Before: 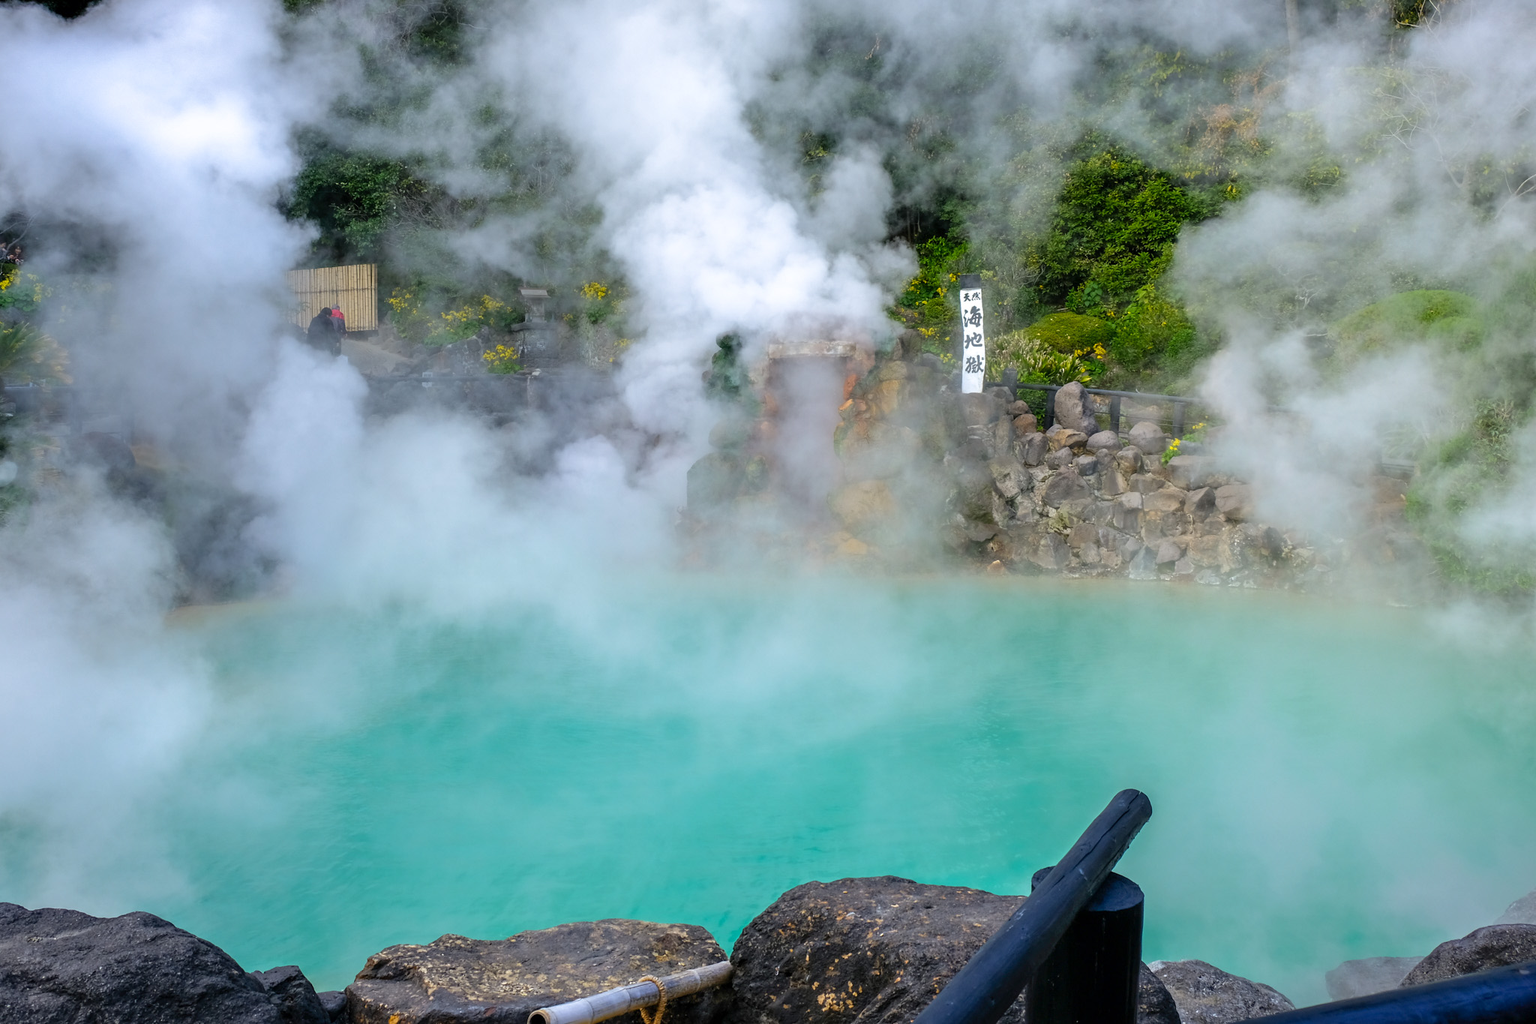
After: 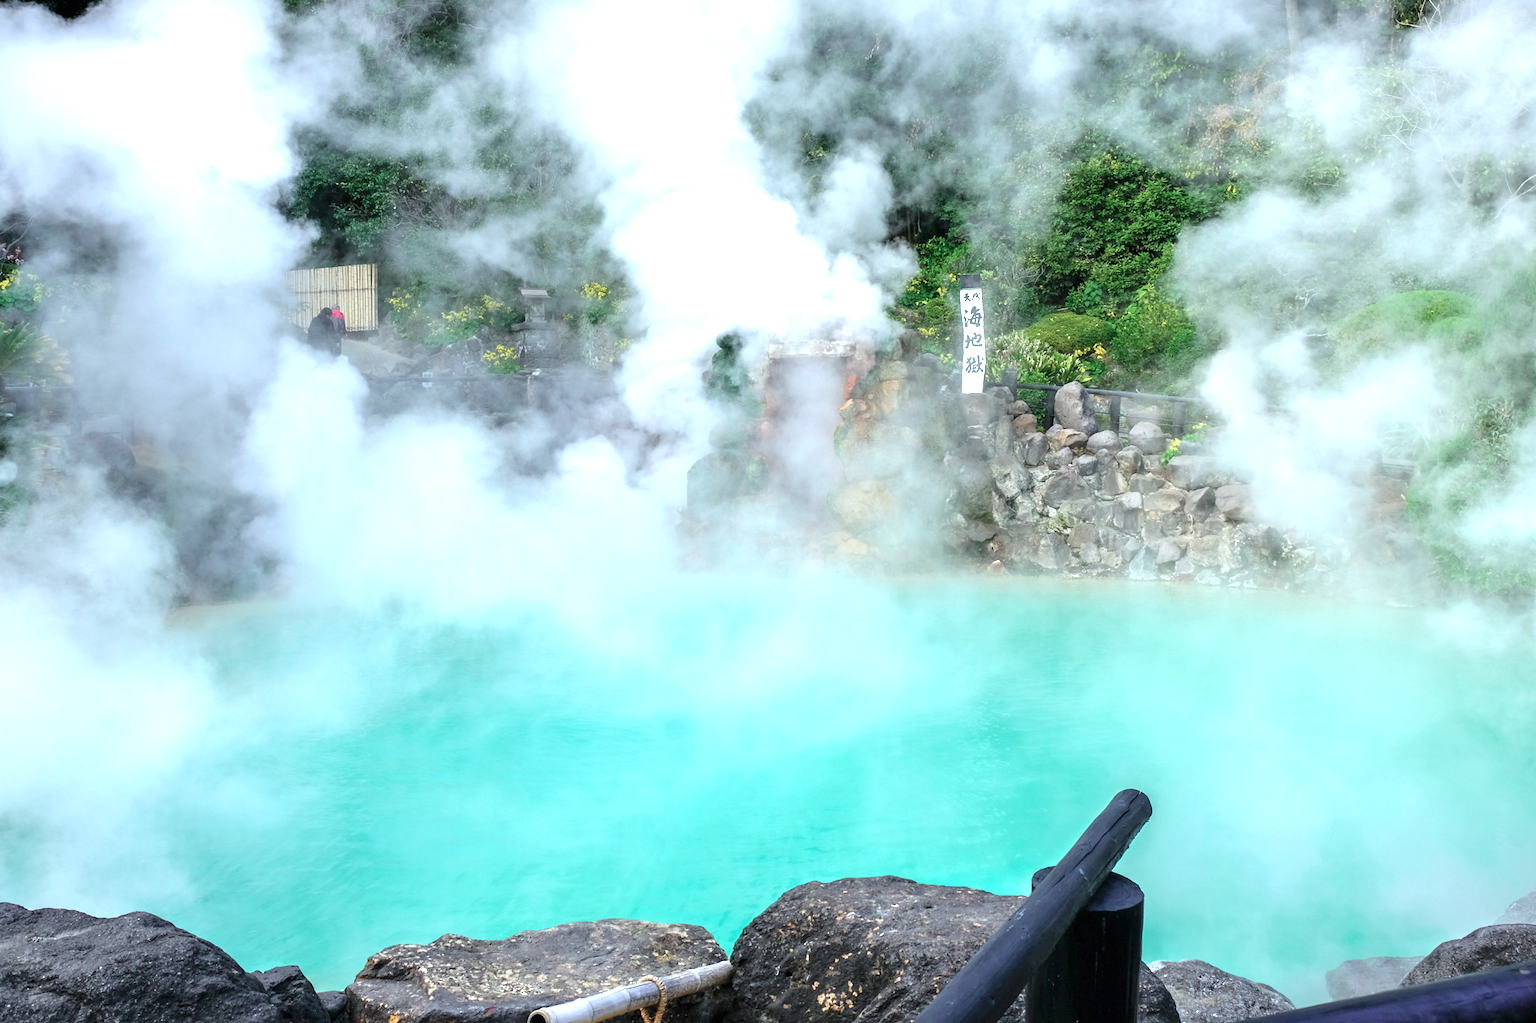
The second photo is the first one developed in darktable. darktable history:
color contrast: blue-yellow contrast 0.62
exposure: black level correction 0, exposure 1 EV, compensate exposure bias true, compensate highlight preservation false
white balance: red 0.925, blue 1.046
